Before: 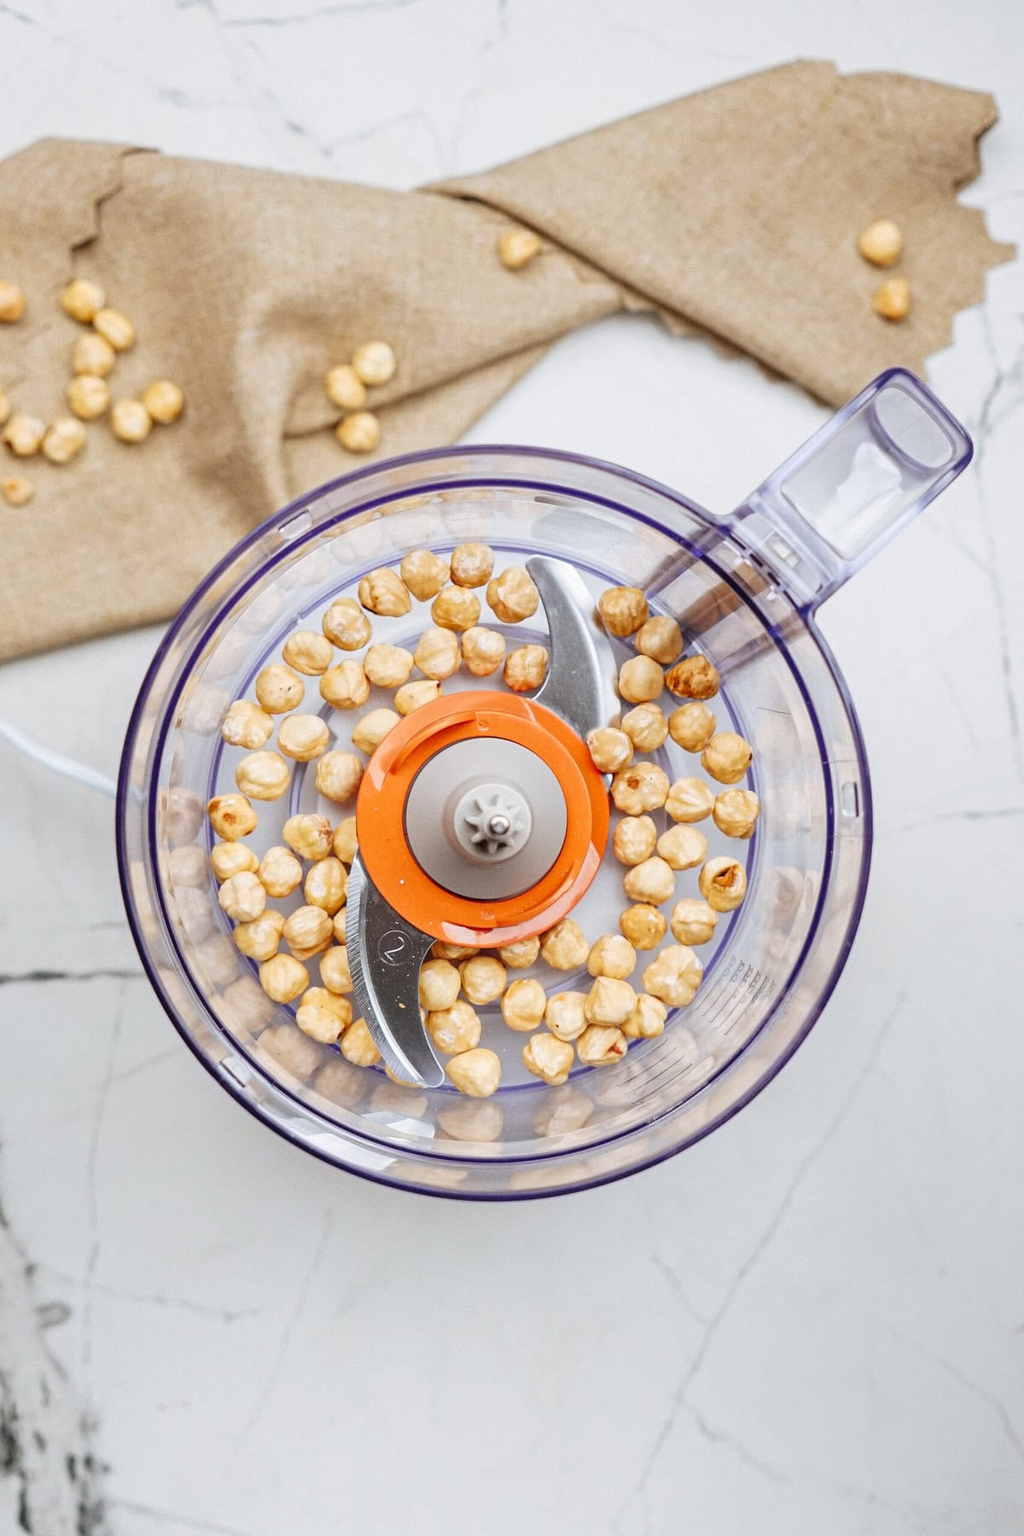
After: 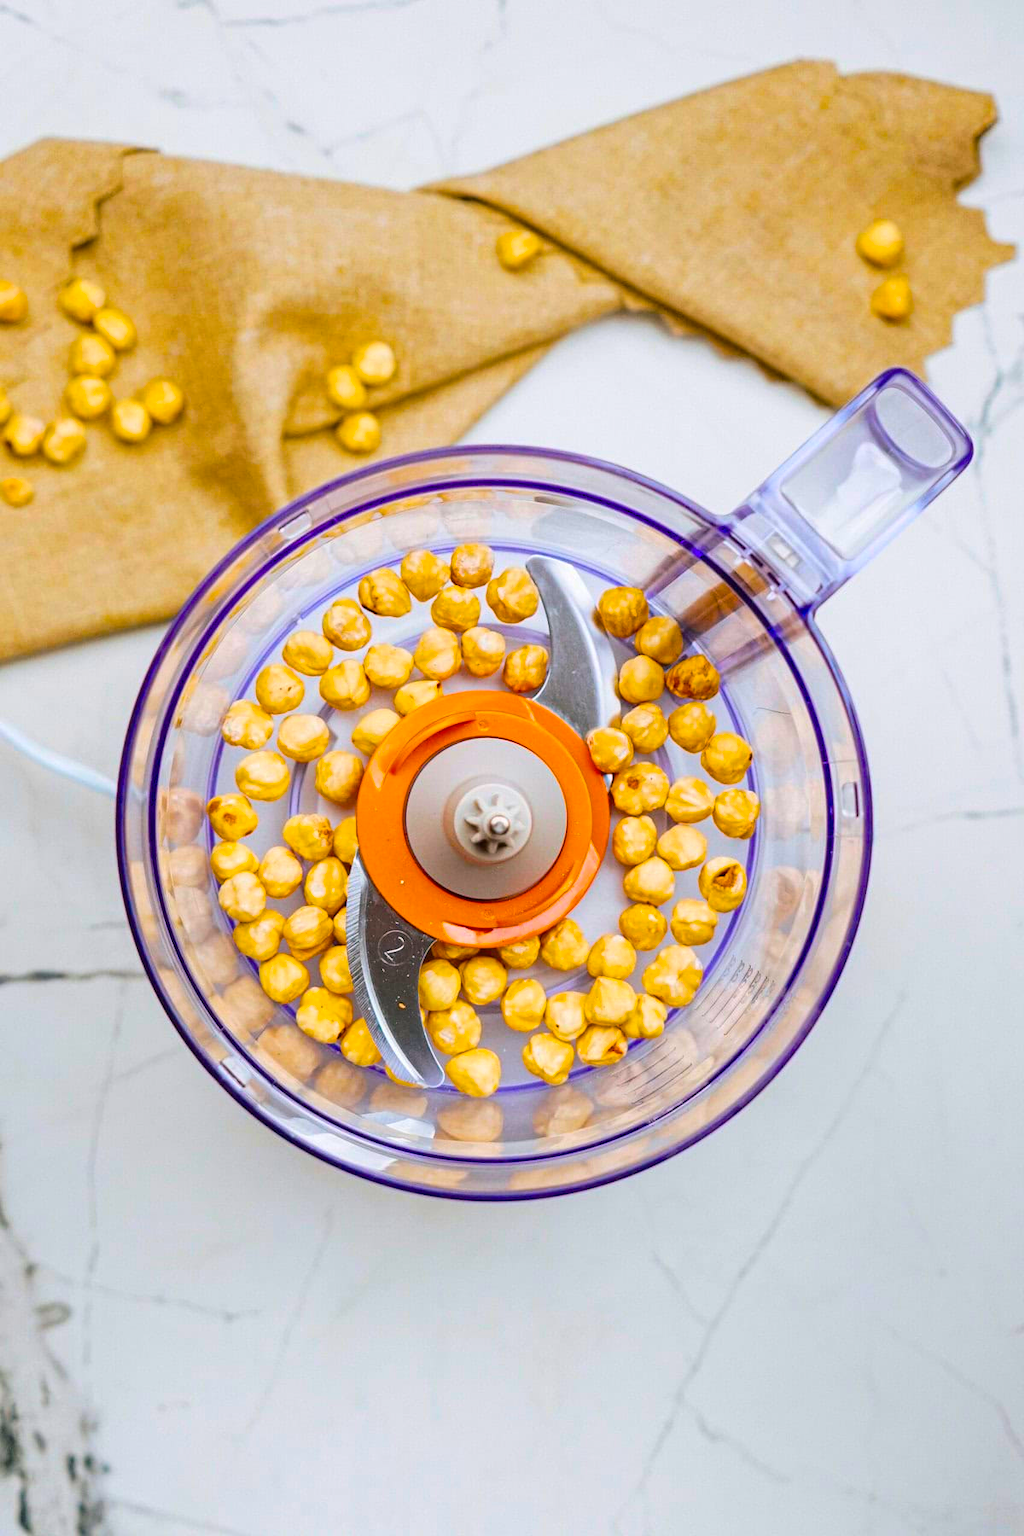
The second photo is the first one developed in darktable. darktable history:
color balance rgb: shadows lift › luminance -7.607%, shadows lift › chroma 2.207%, shadows lift › hue 162.4°, linear chroma grading › shadows 17.379%, linear chroma grading › highlights 61.327%, linear chroma grading › global chroma 49.904%, perceptual saturation grading › global saturation 15.144%
